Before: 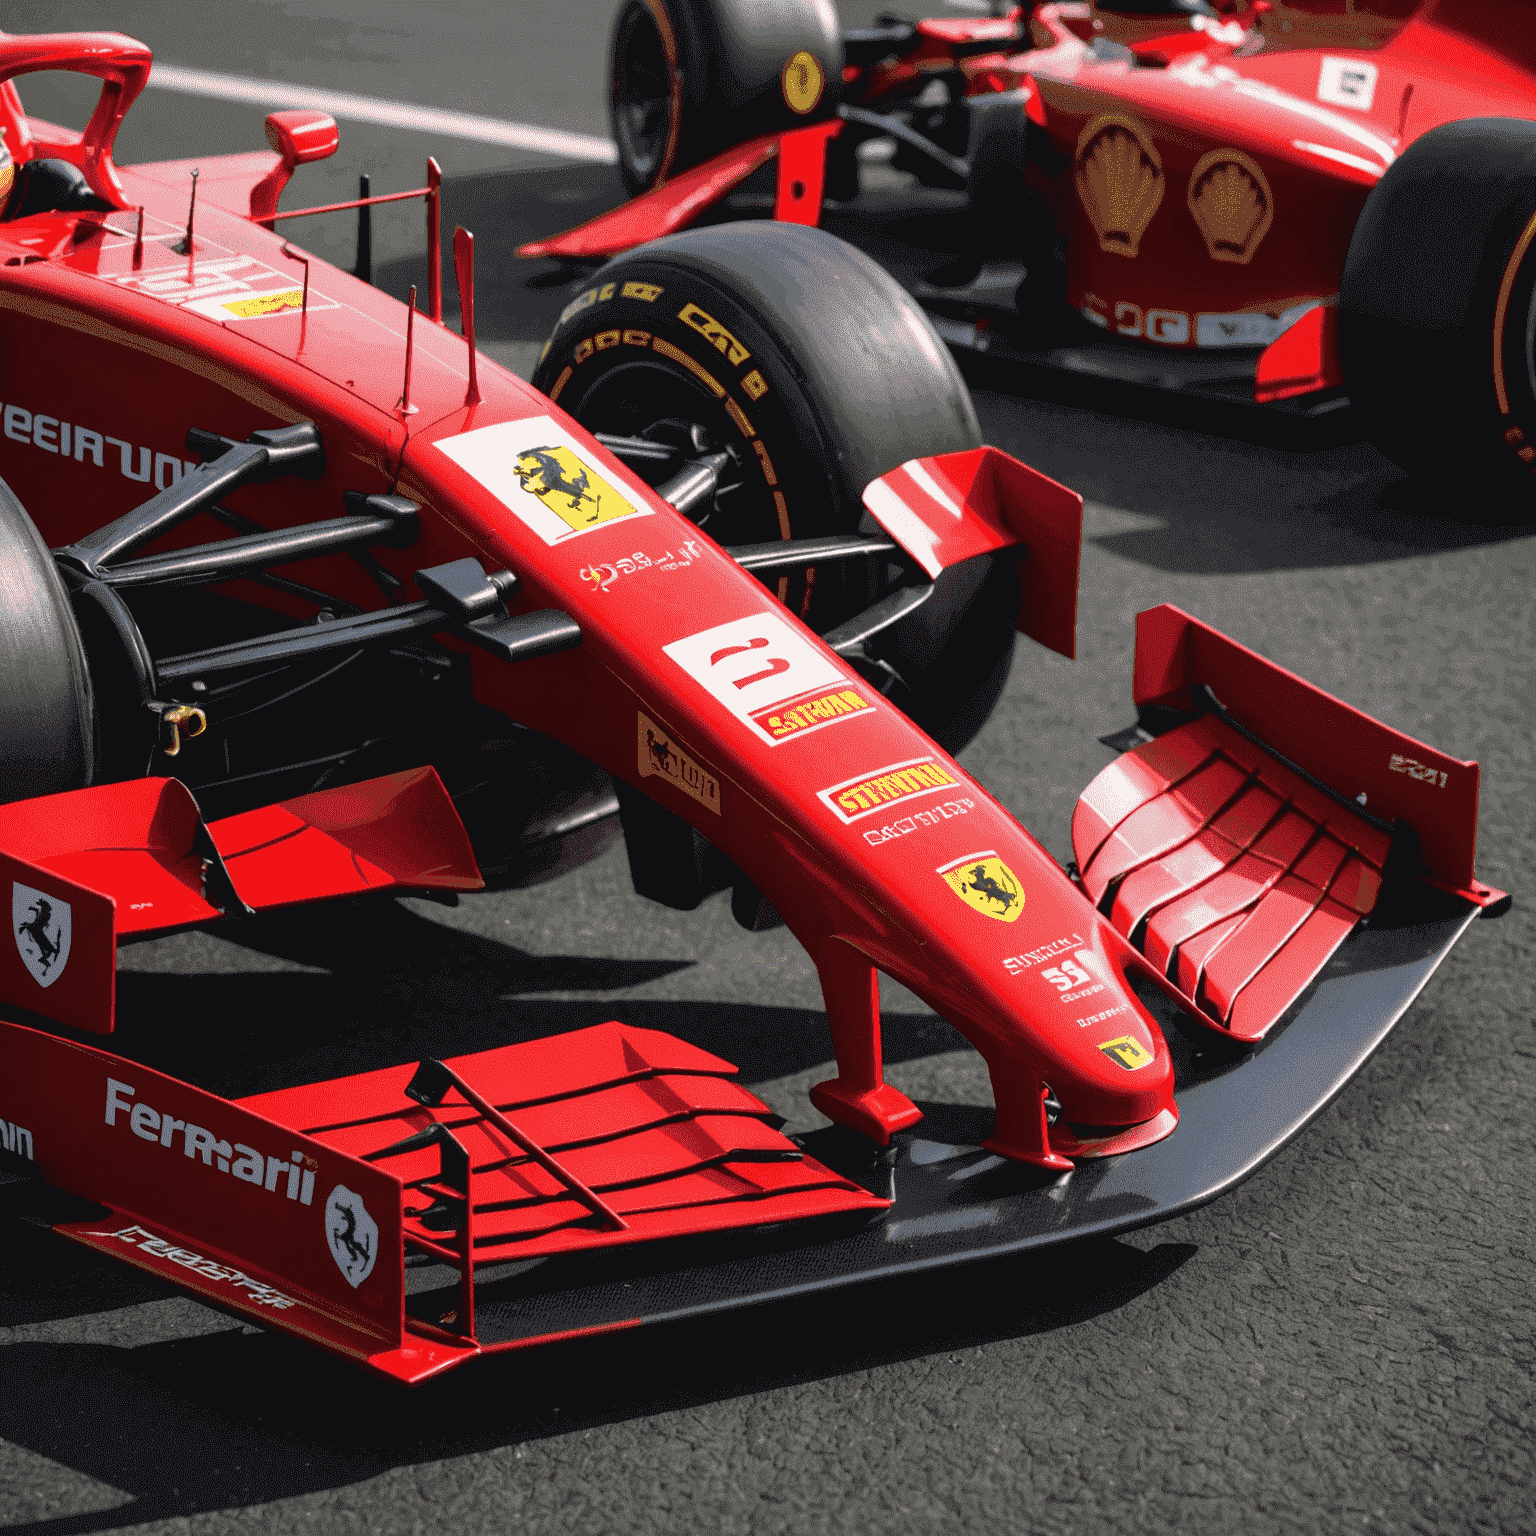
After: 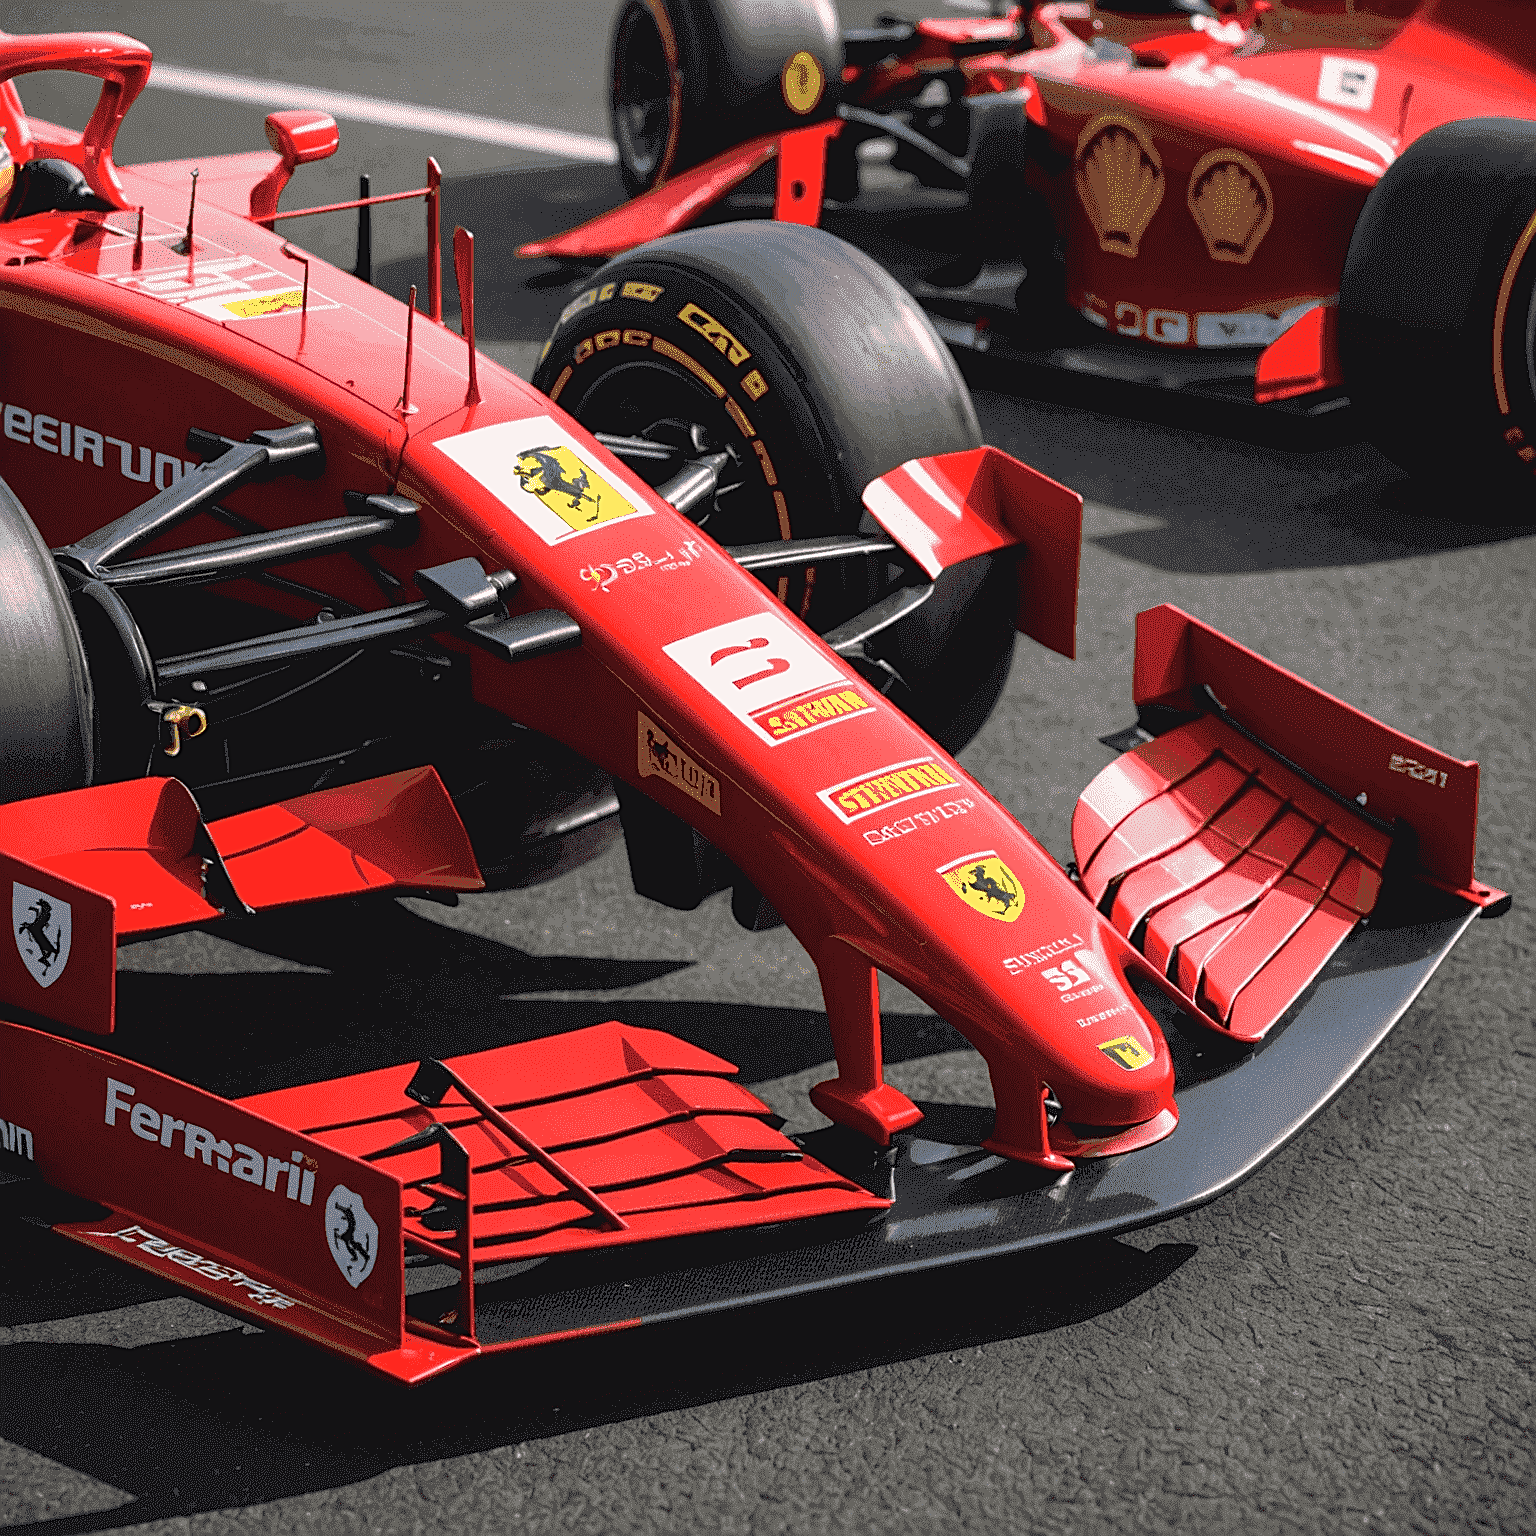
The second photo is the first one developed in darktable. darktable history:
sharpen: on, module defaults
contrast brightness saturation: contrast 0.052, brightness 0.06, saturation 0.007
